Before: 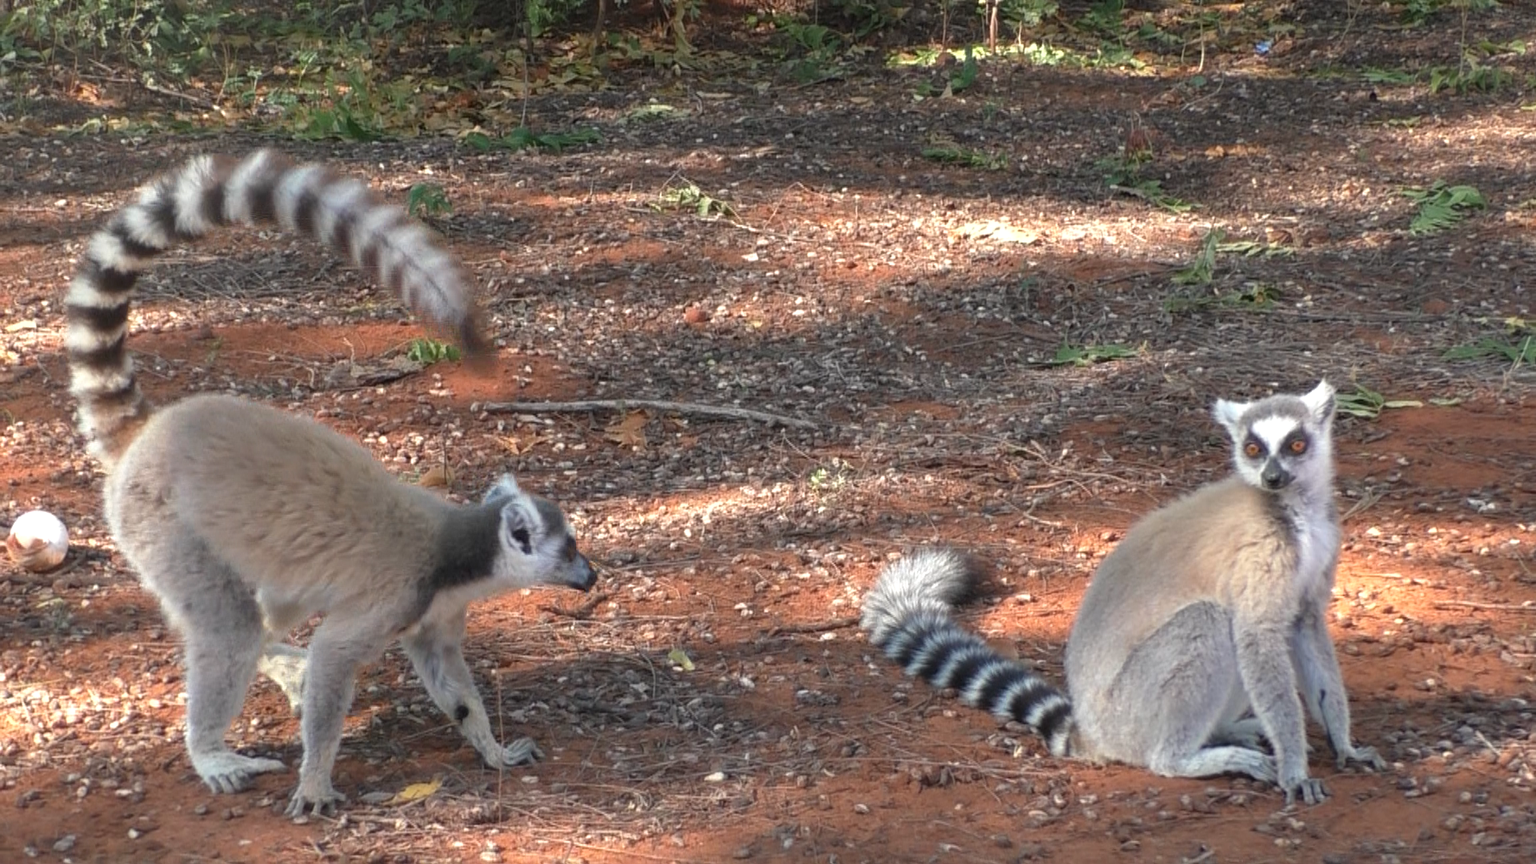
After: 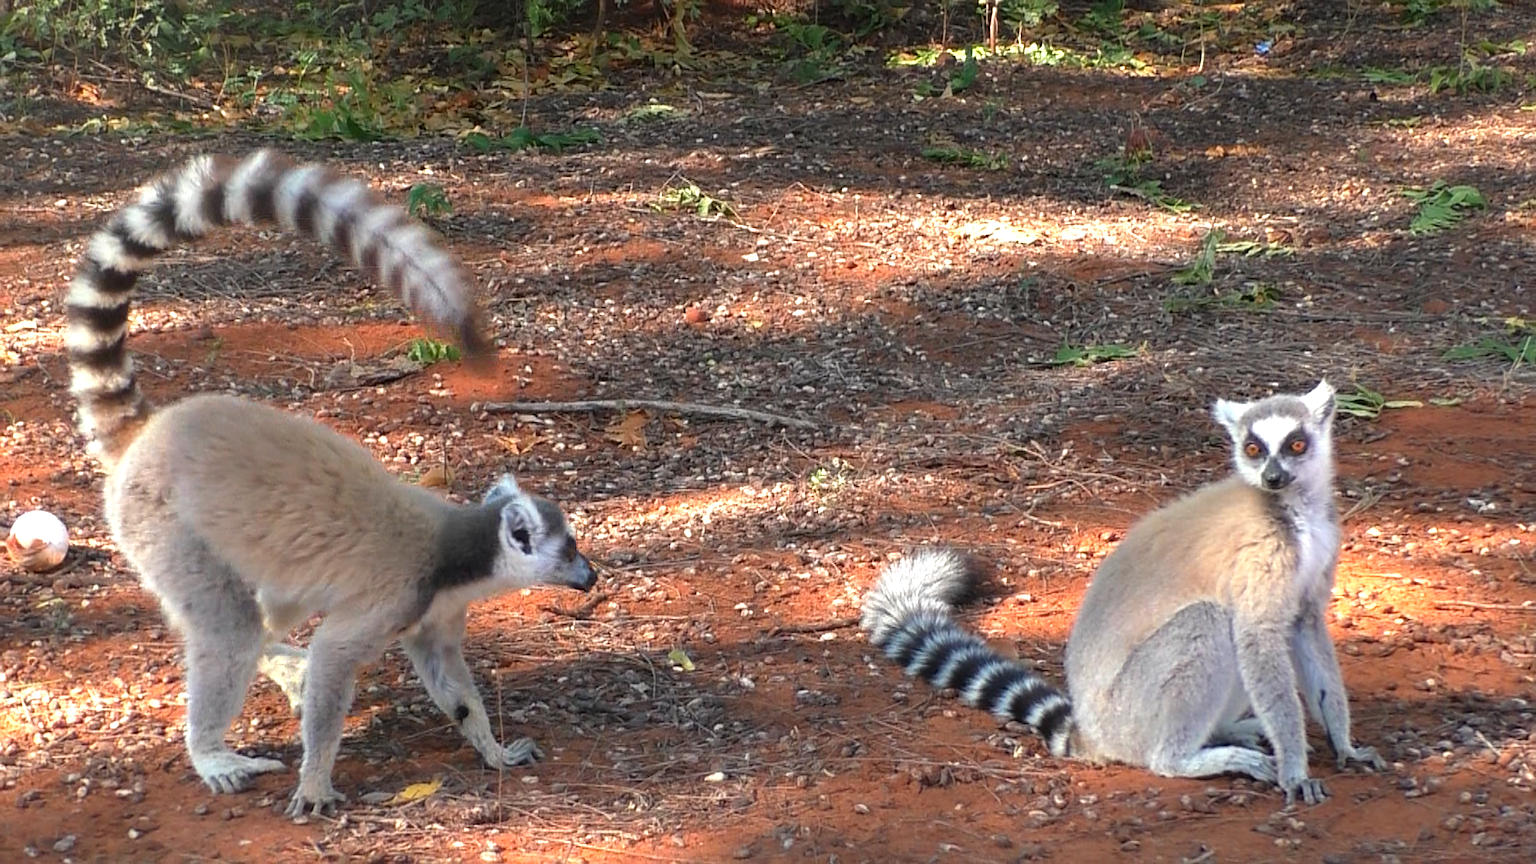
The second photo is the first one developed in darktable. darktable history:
sharpen: radius 1.892, amount 0.405, threshold 1.606
tone equalizer: -8 EV -0.412 EV, -7 EV -0.389 EV, -6 EV -0.336 EV, -5 EV -0.214 EV, -3 EV 0.195 EV, -2 EV 0.321 EV, -1 EV 0.378 EV, +0 EV 0.418 EV, smoothing diameter 2.02%, edges refinement/feathering 16.51, mask exposure compensation -1.57 EV, filter diffusion 5
color correction: highlights b* 0.034, saturation 1.3
